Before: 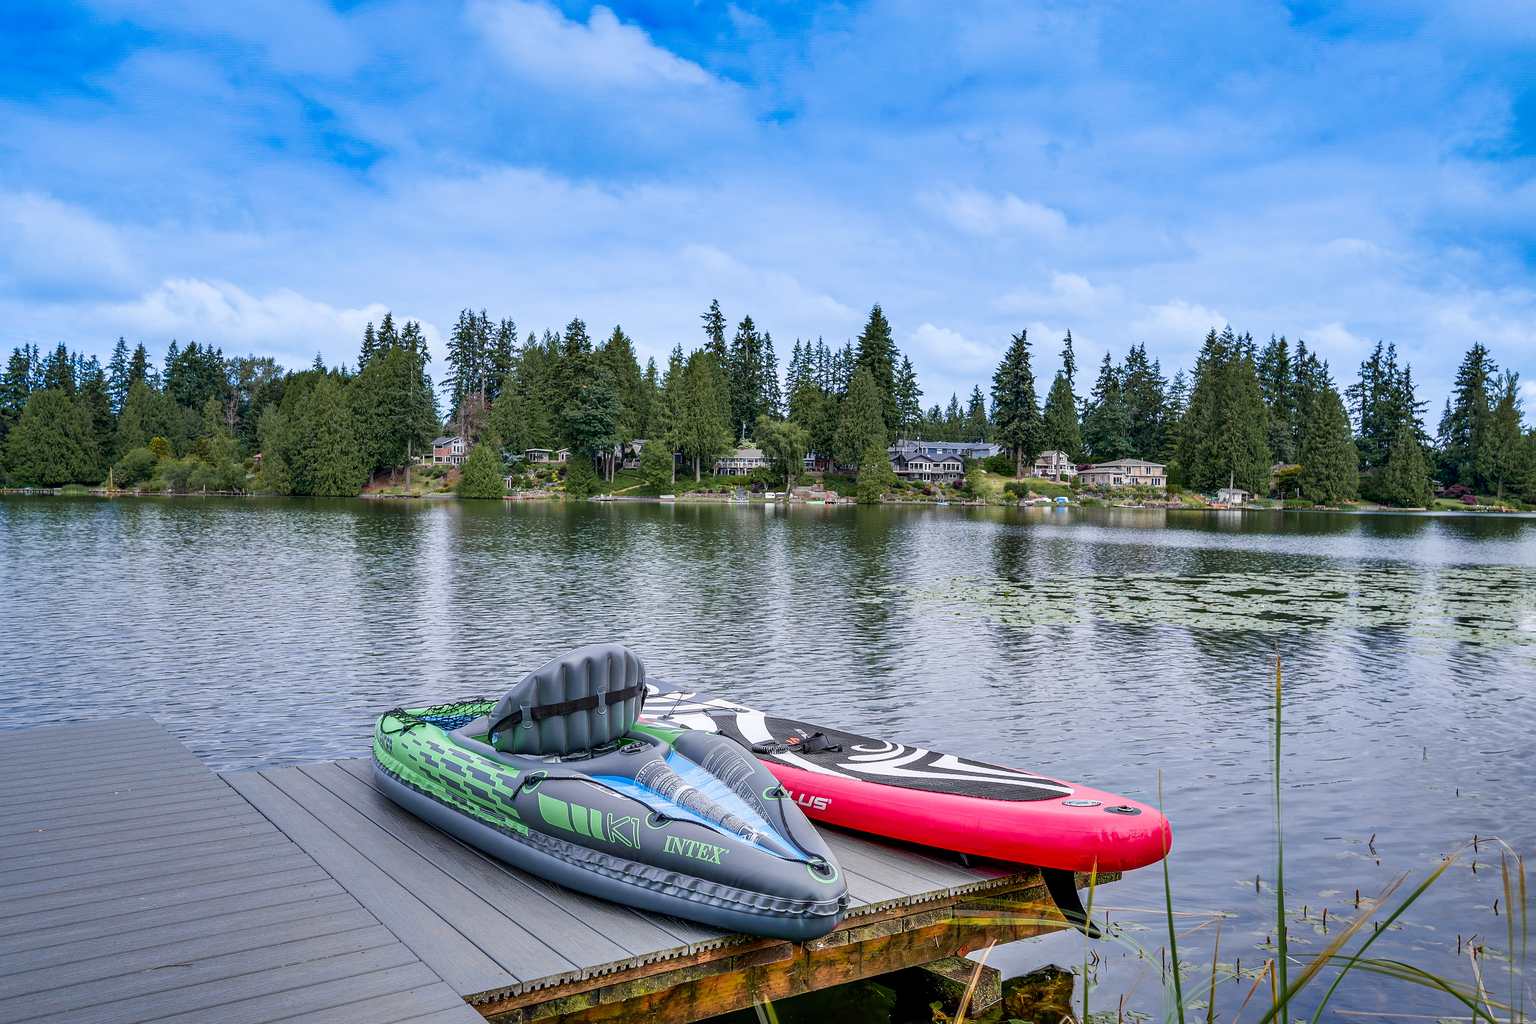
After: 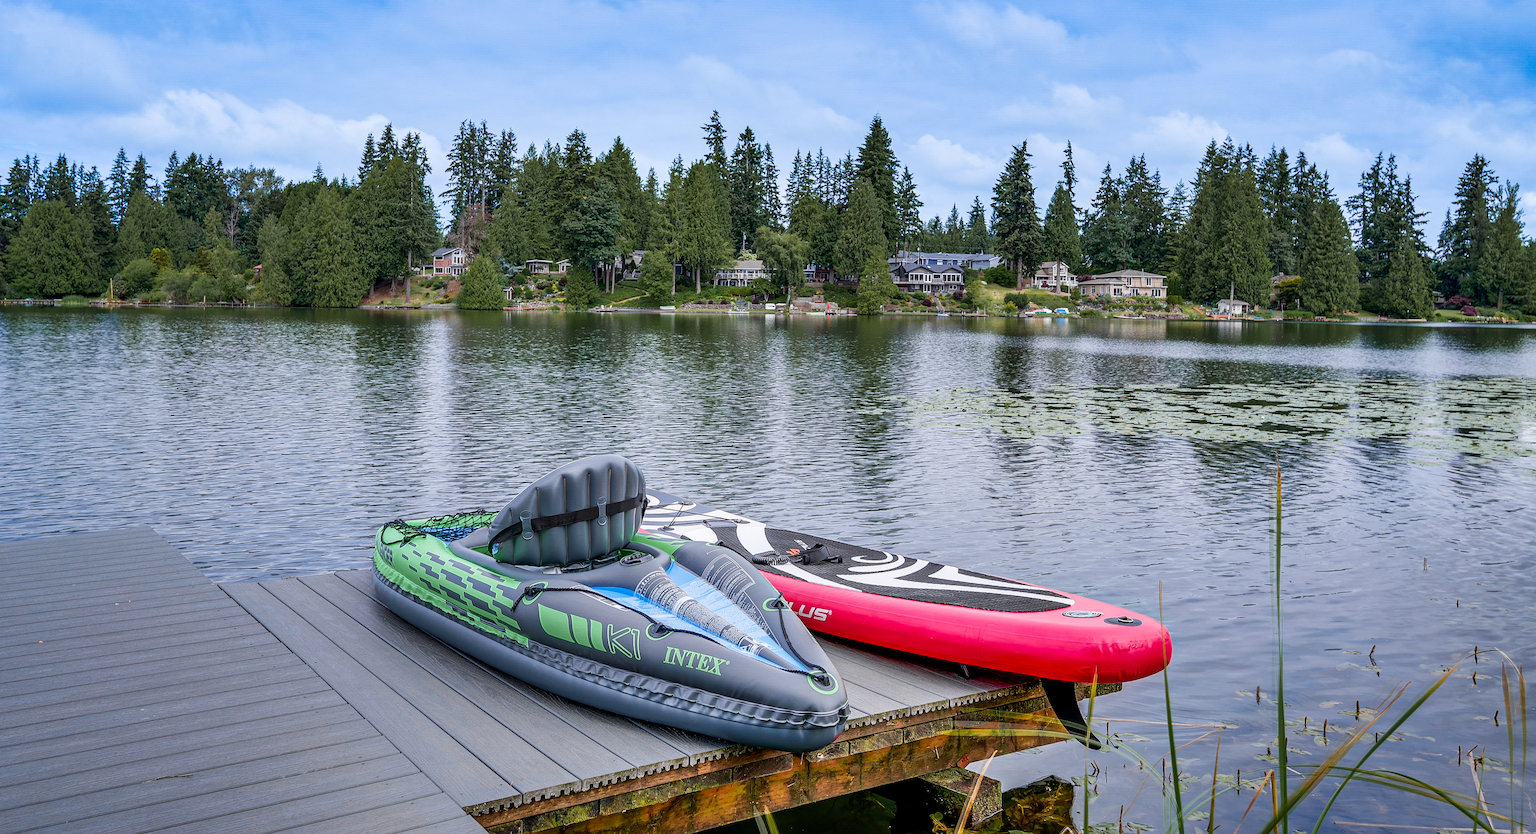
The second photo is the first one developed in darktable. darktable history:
crop and rotate: top 18.507%
exposure: exposure -0.021 EV, compensate highlight preservation false
tone equalizer: on, module defaults
